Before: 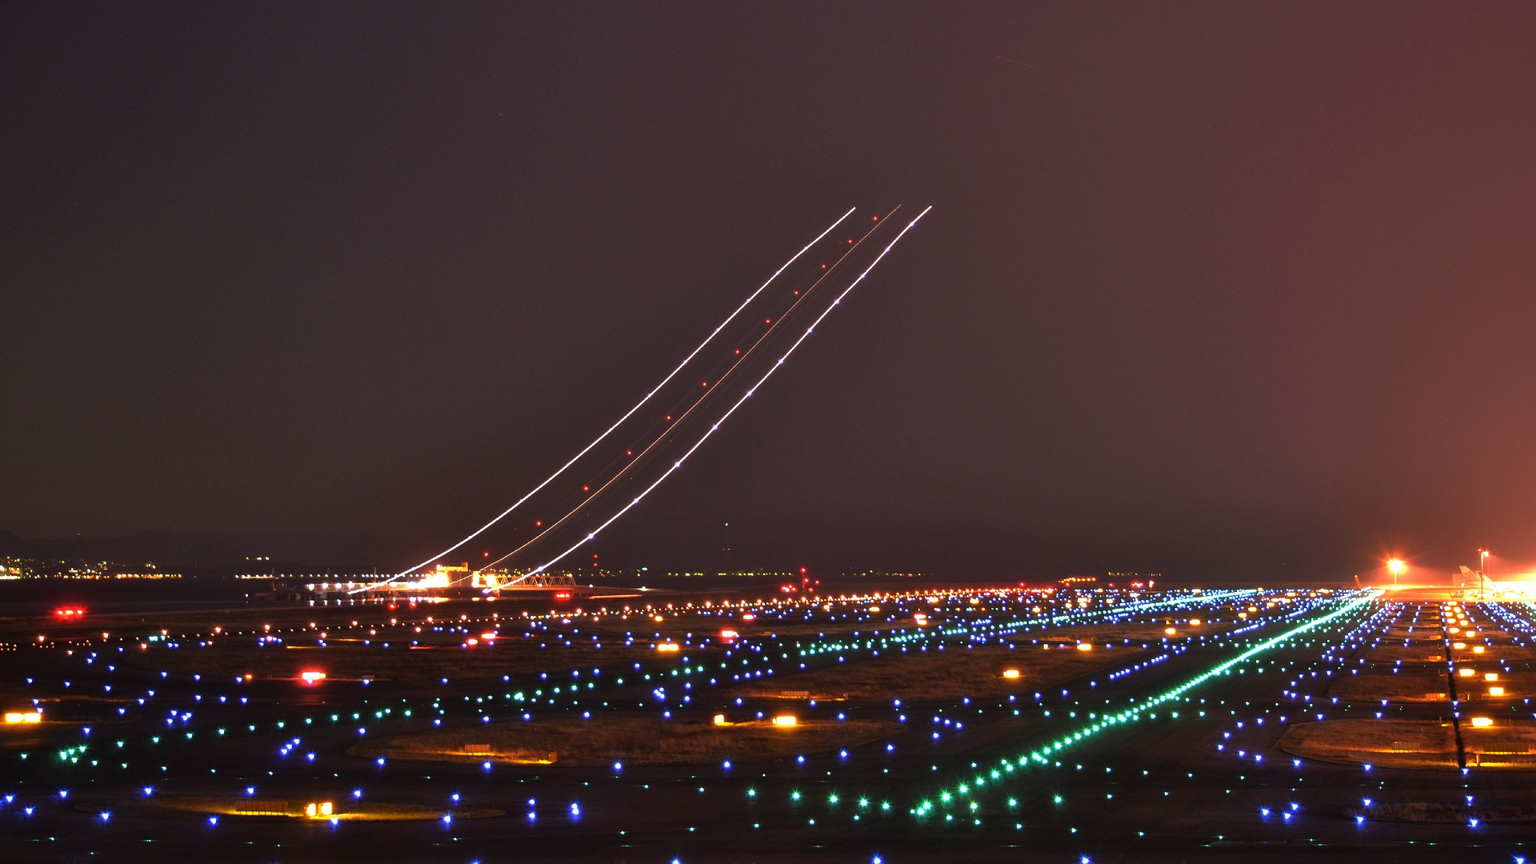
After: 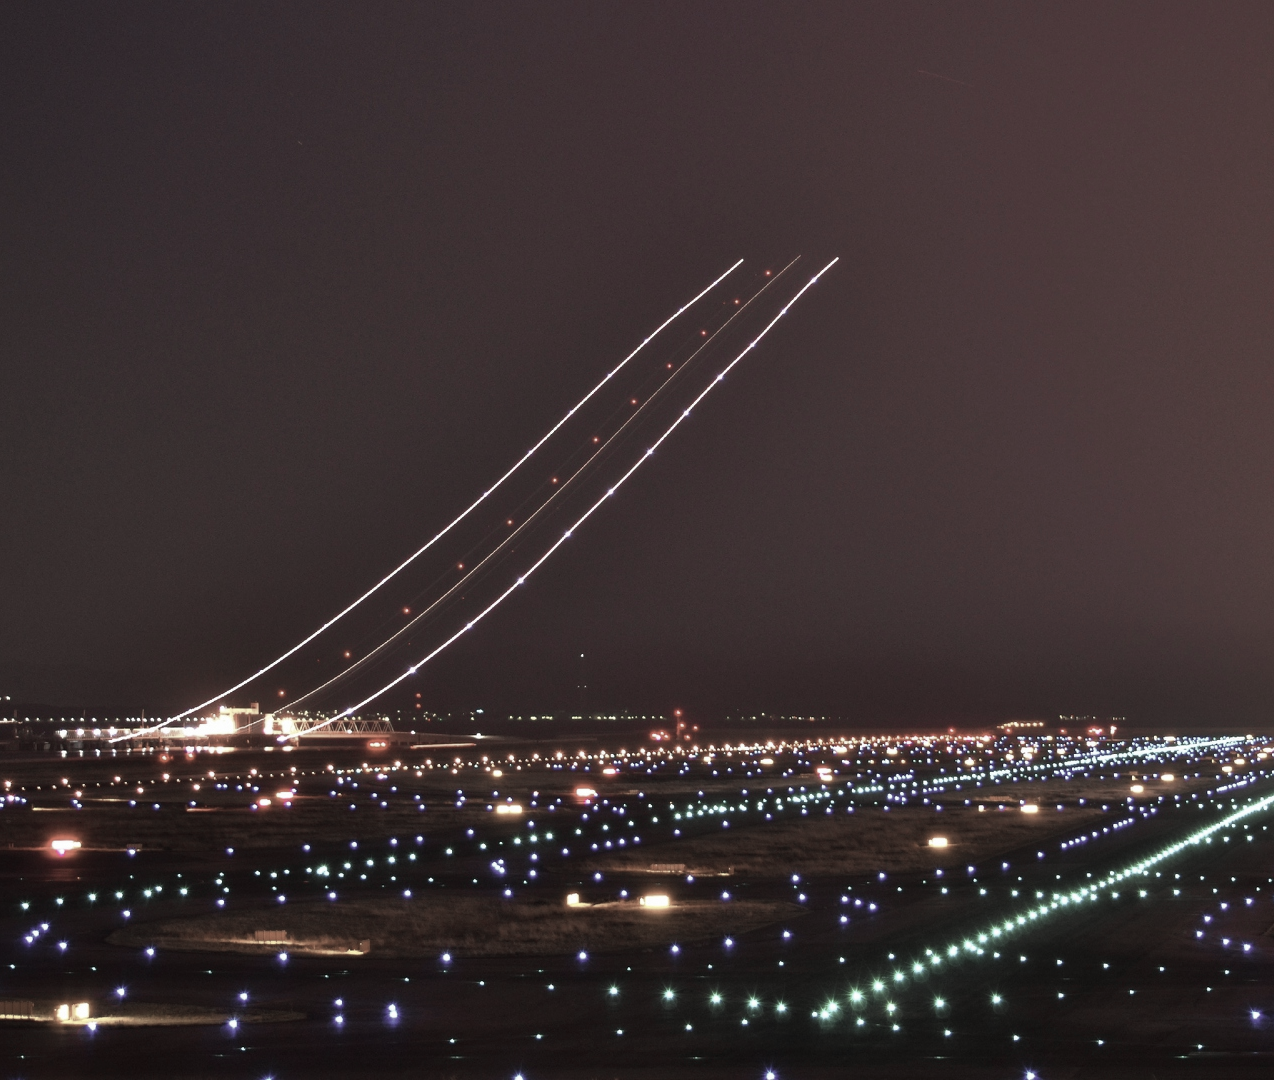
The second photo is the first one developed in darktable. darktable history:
crop: left 16.991%, right 16.646%
color zones: curves: ch1 [(0, 0.34) (0.143, 0.164) (0.286, 0.152) (0.429, 0.176) (0.571, 0.173) (0.714, 0.188) (0.857, 0.199) (1, 0.34)]
